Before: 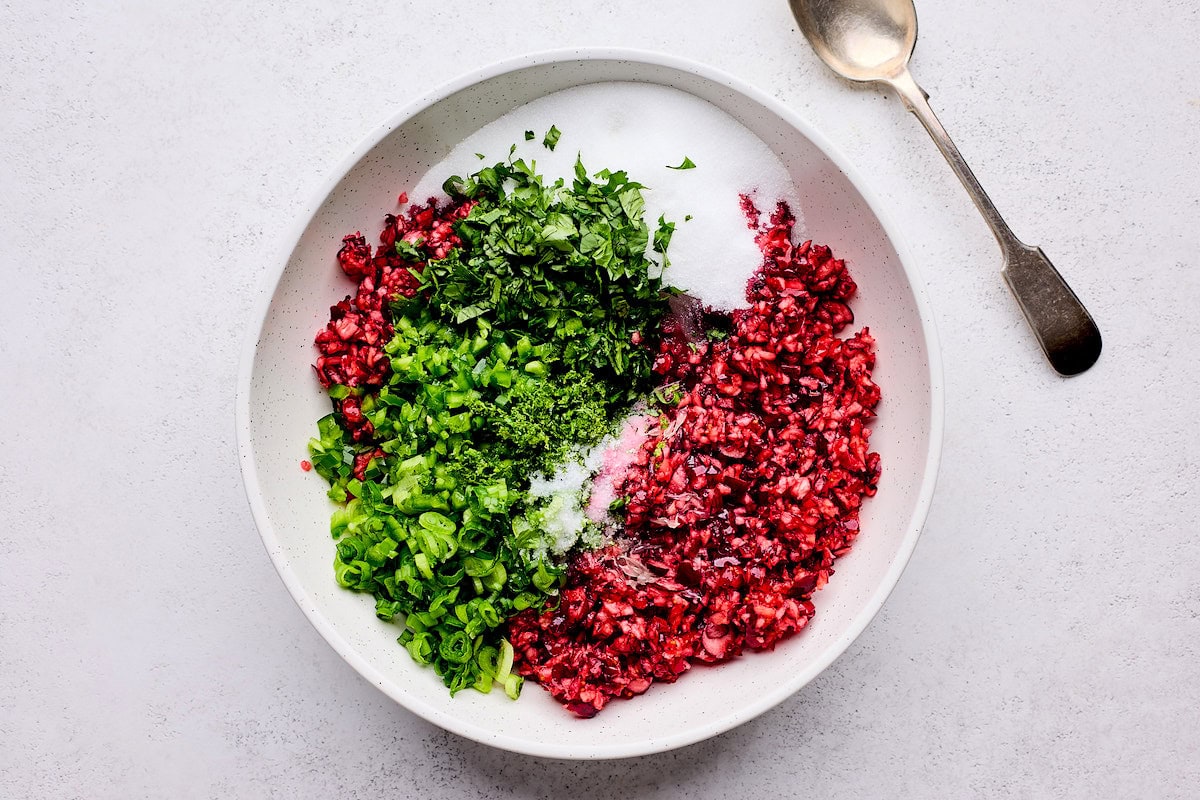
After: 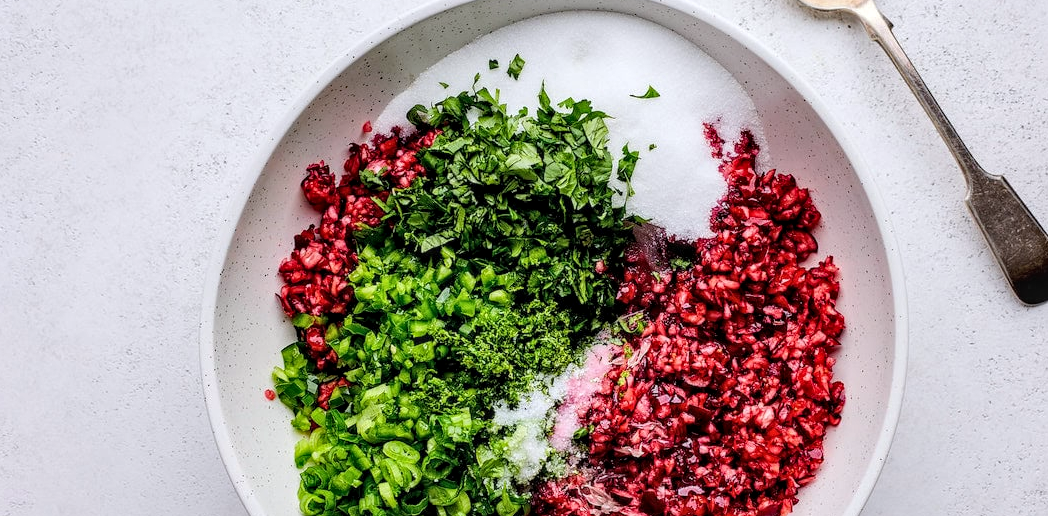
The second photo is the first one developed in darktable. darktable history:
local contrast: highlights 35%, detail 135%
crop: left 3.015%, top 8.969%, right 9.647%, bottom 26.457%
white balance: red 0.988, blue 1.017
